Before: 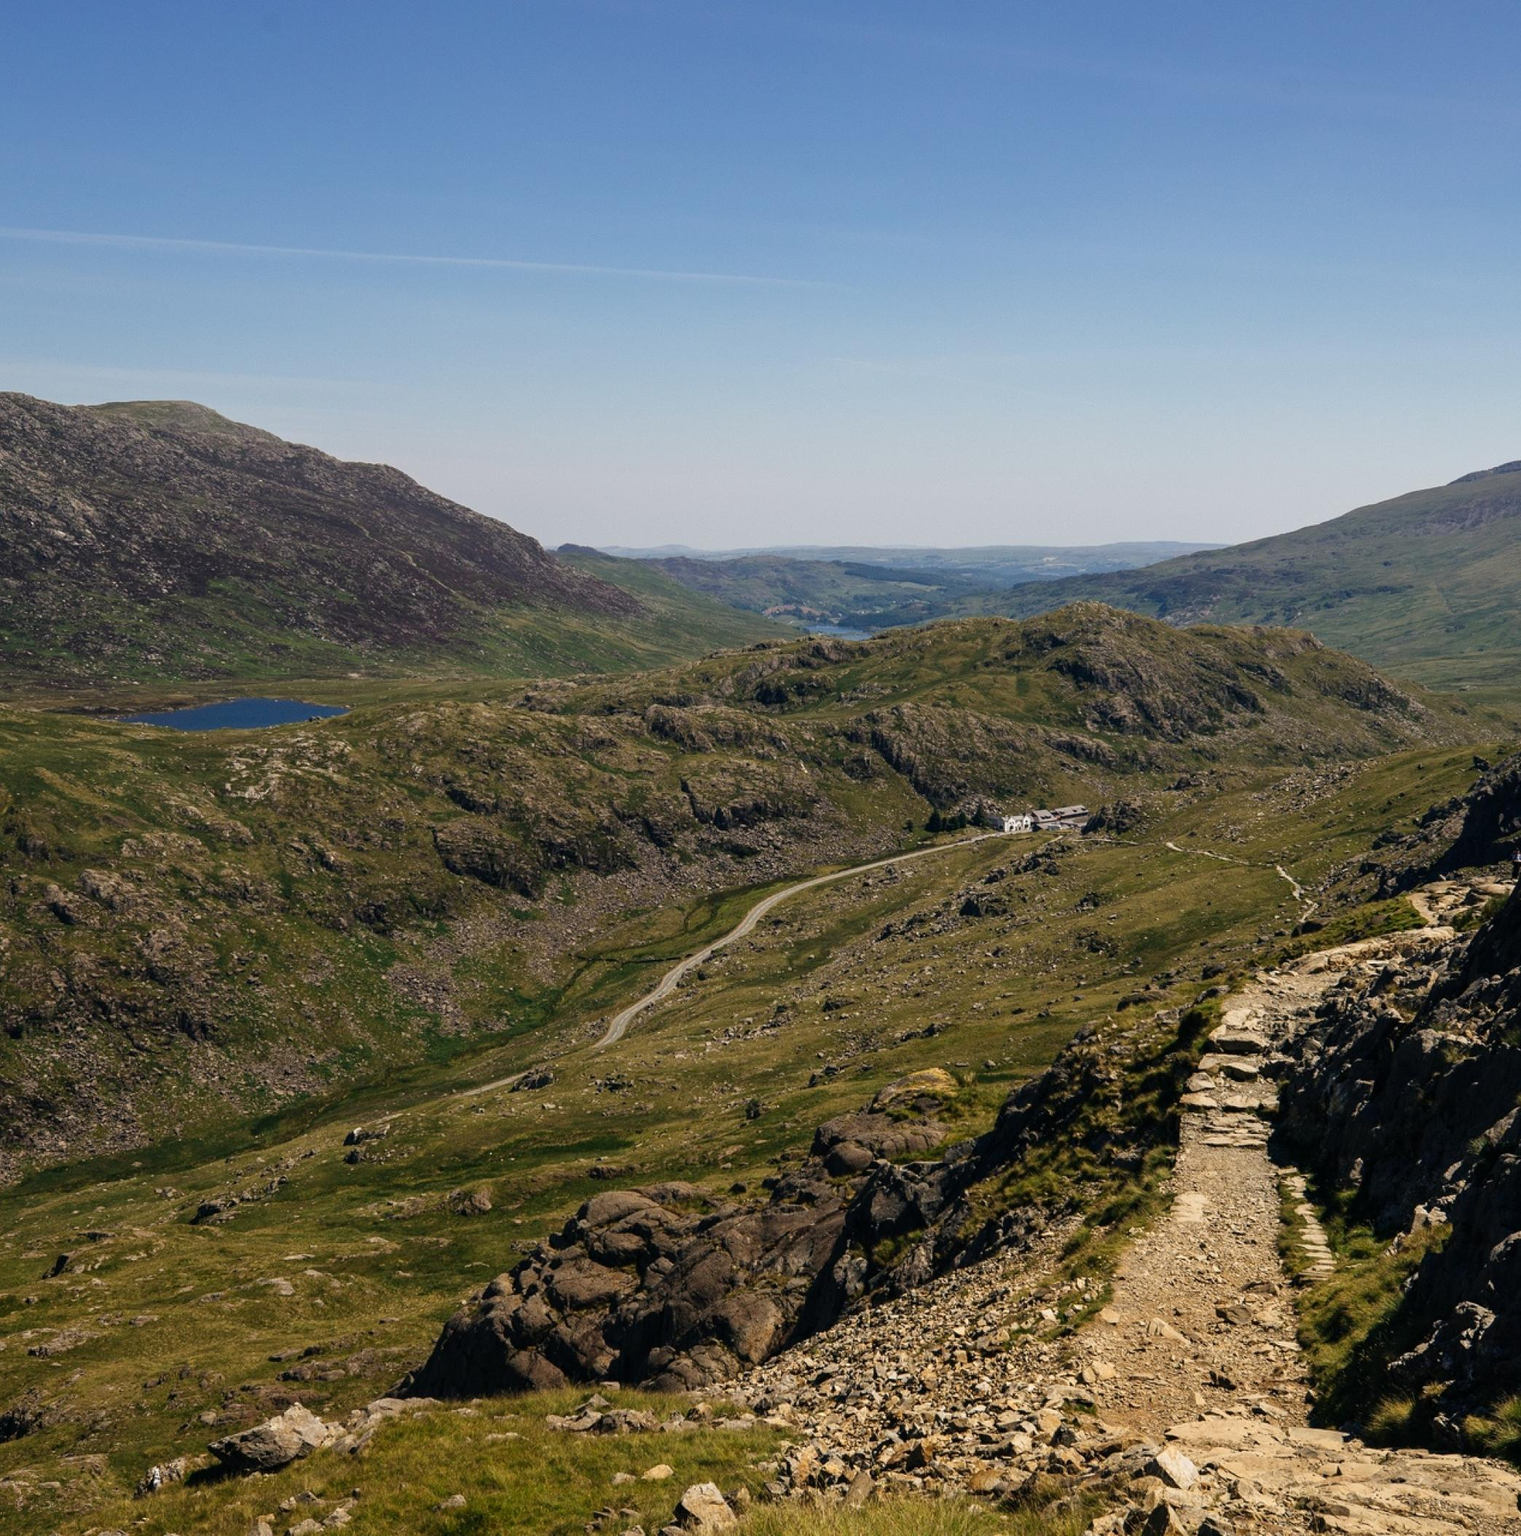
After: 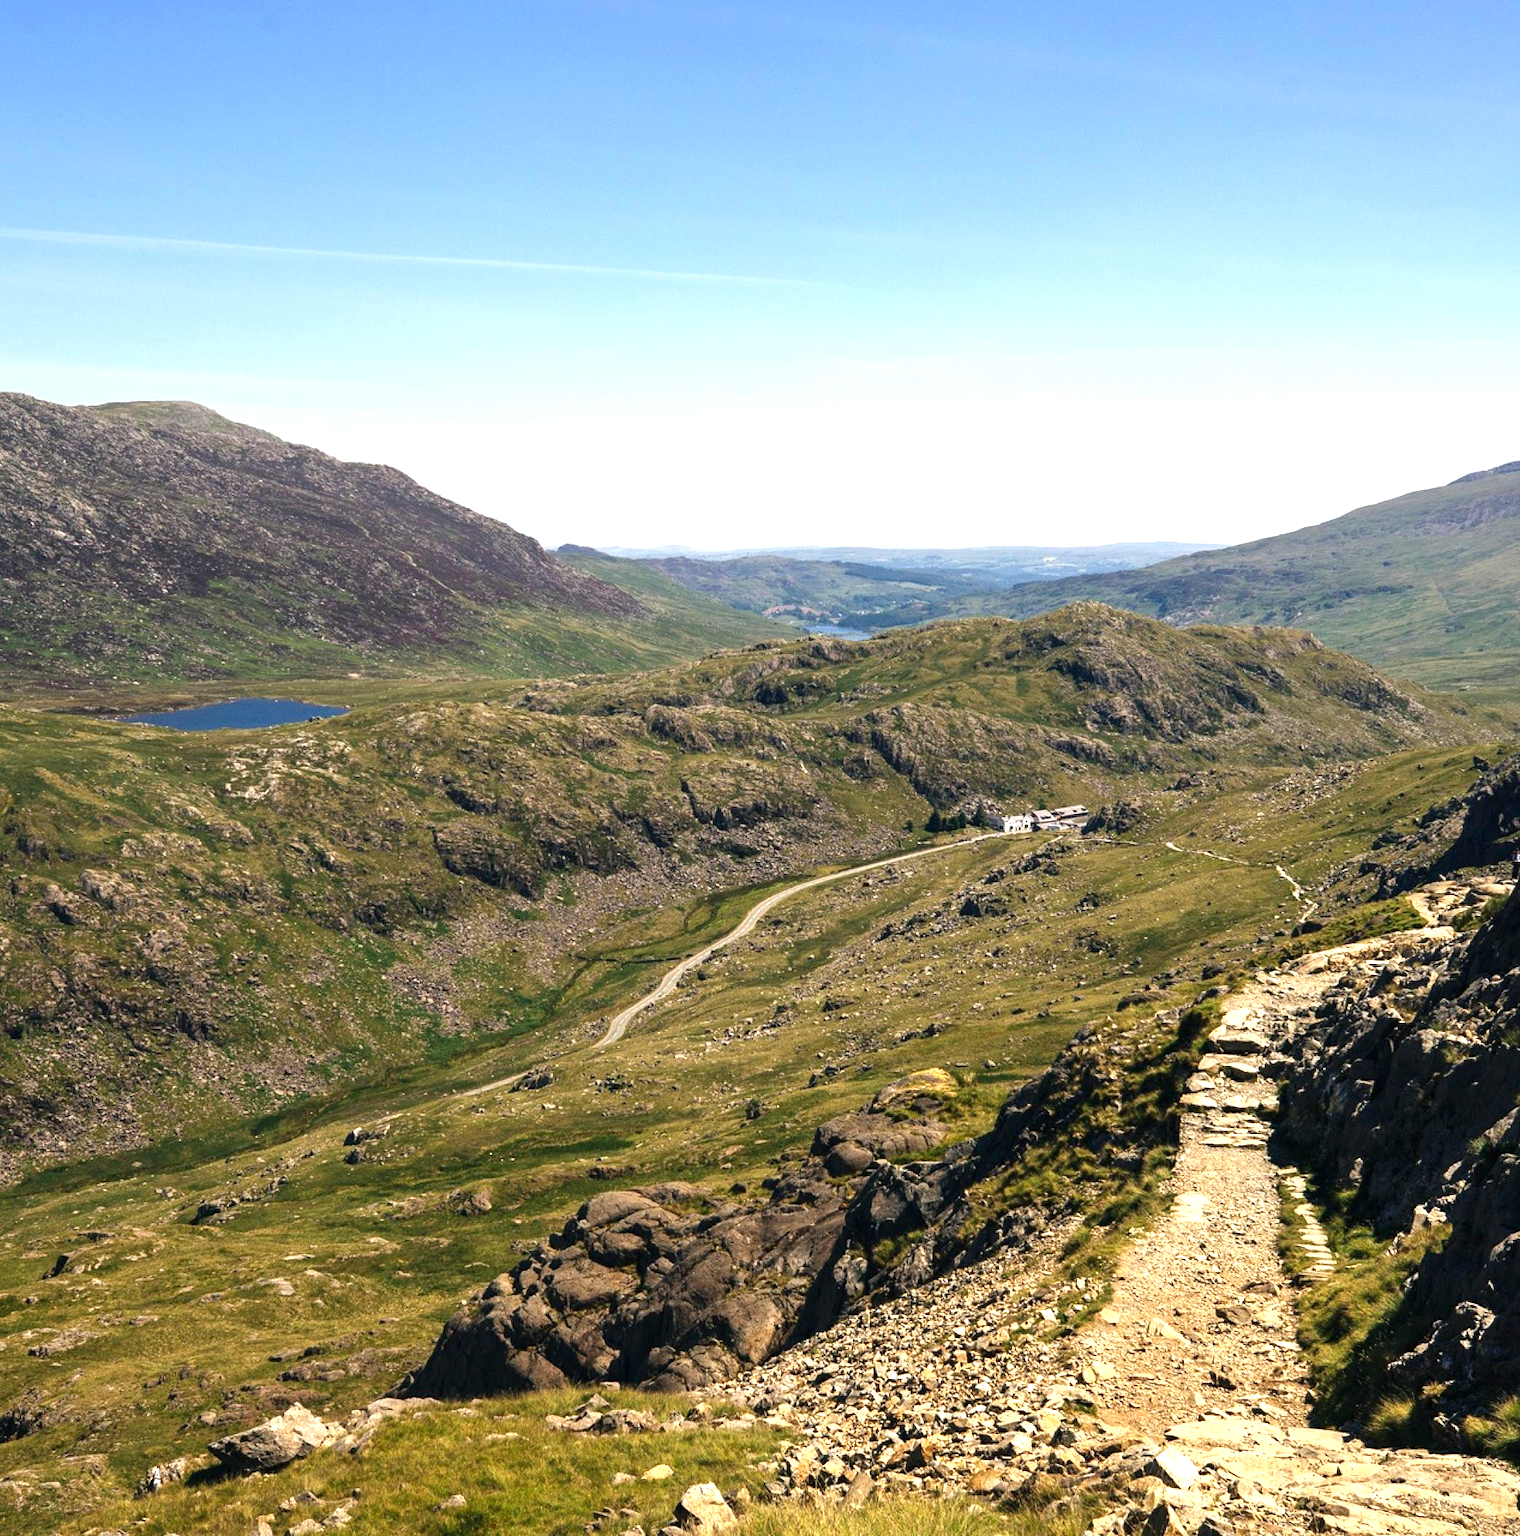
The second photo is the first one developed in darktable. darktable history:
exposure: exposure 1.163 EV, compensate exposure bias true, compensate highlight preservation false
